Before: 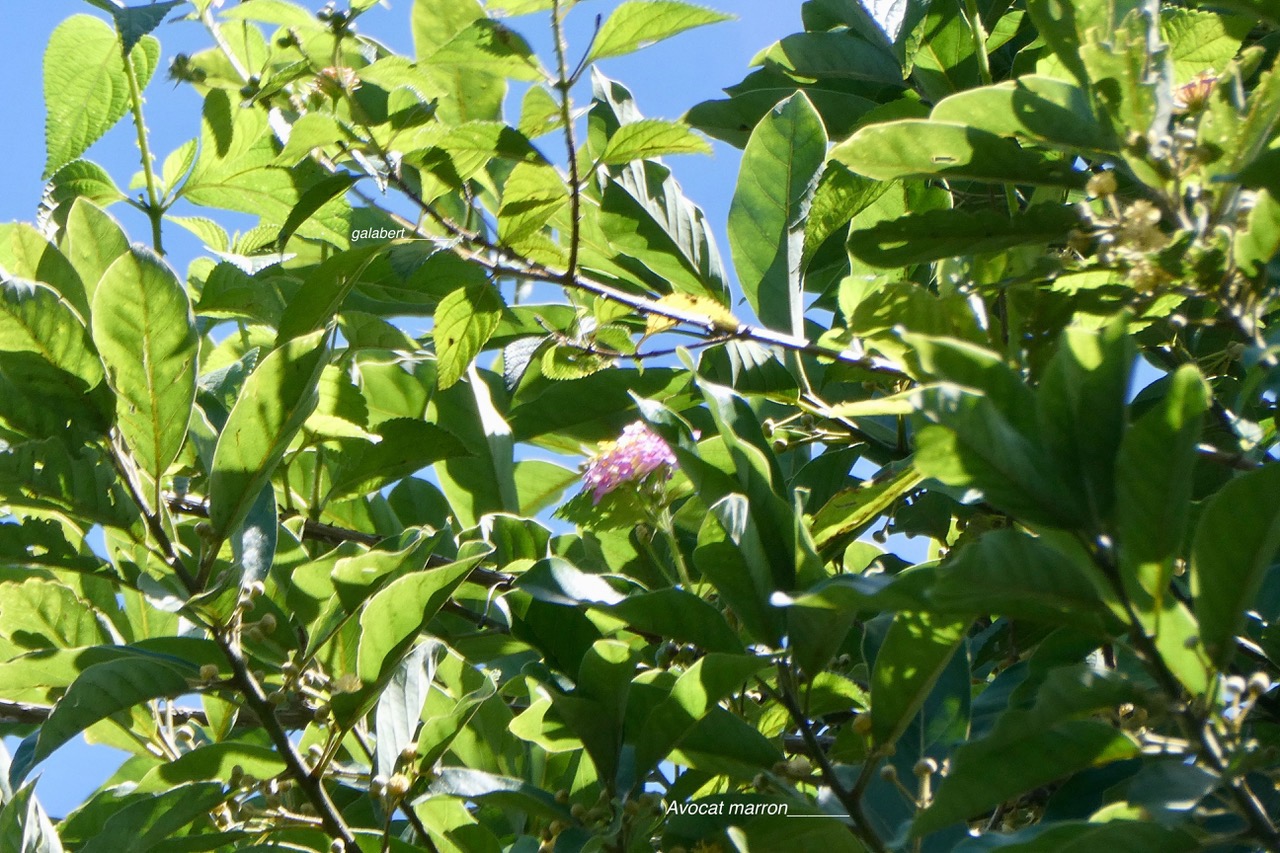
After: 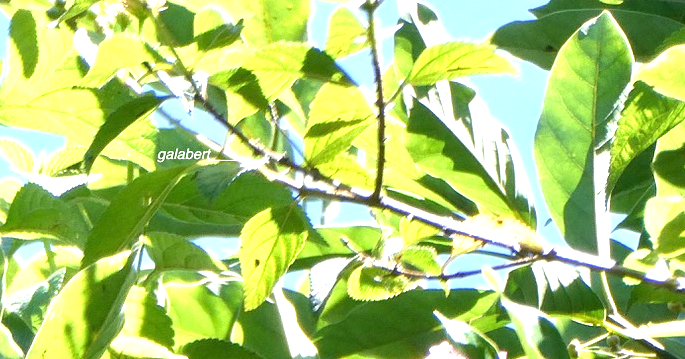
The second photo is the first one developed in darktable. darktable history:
crop: left 15.222%, top 9.269%, right 31.236%, bottom 48.545%
exposure: exposure 1.223 EV, compensate highlight preservation false
